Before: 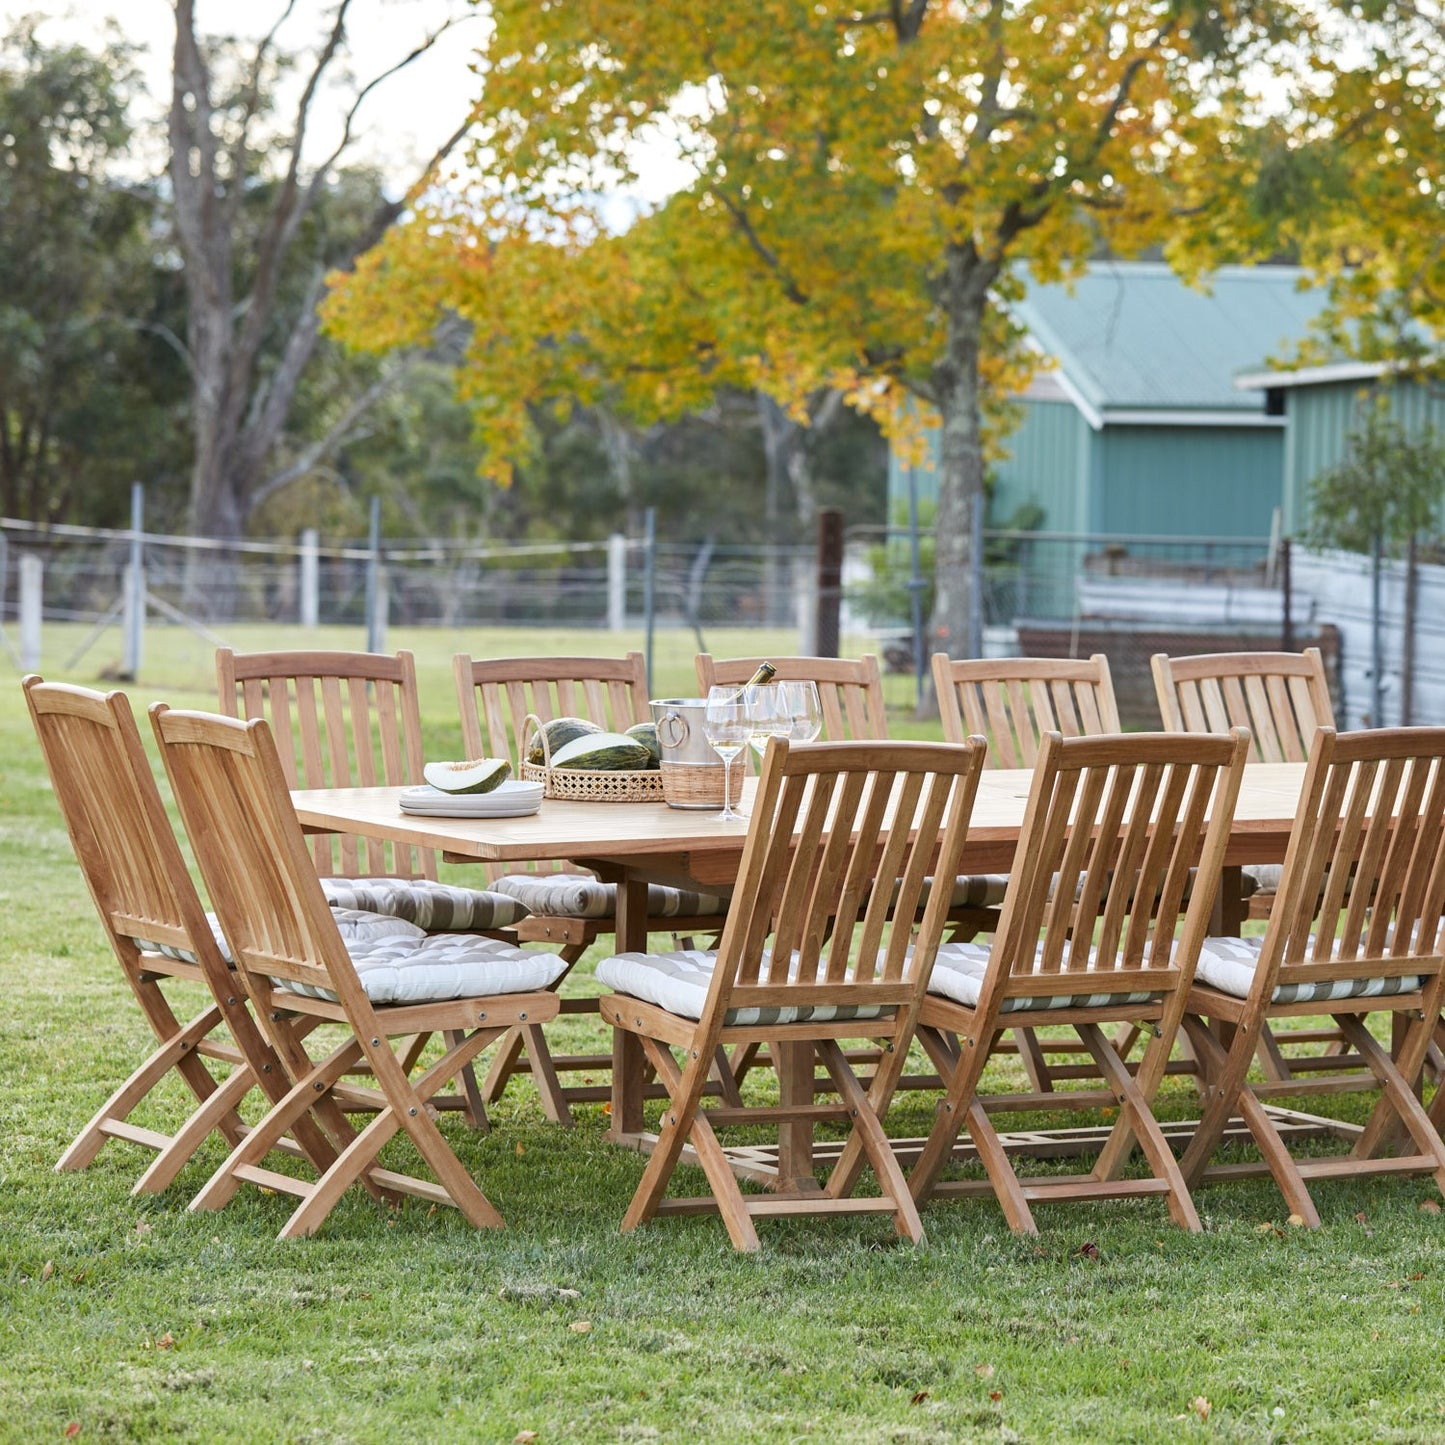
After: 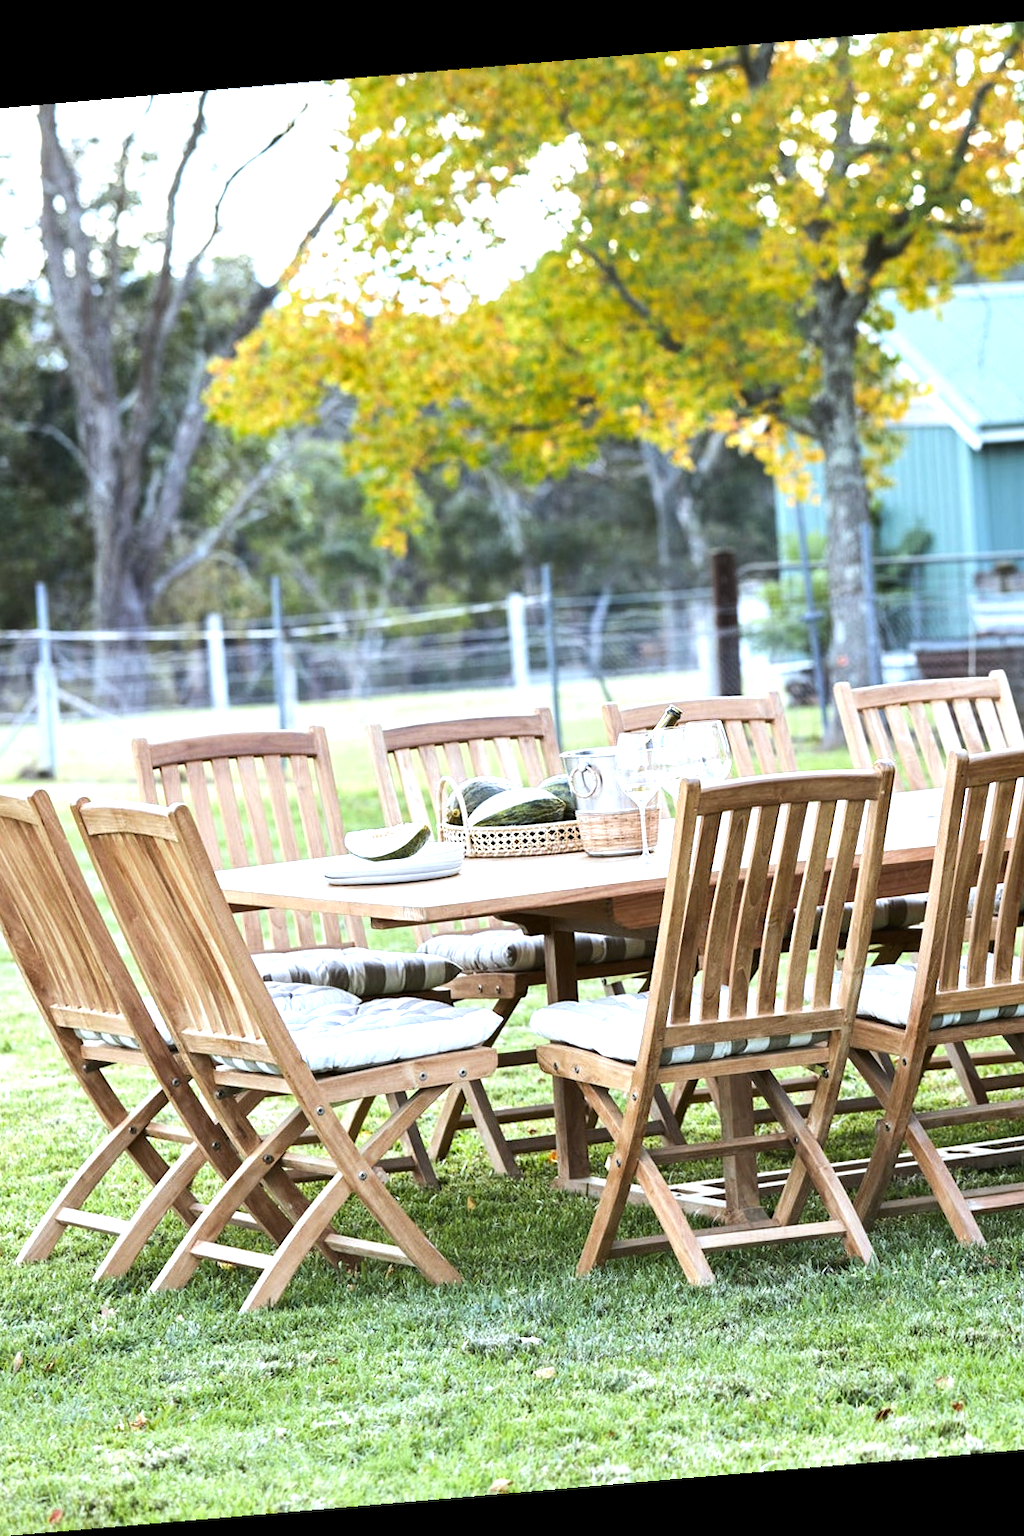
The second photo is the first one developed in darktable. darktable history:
white balance: red 0.924, blue 1.095
exposure: exposure 0.367 EV, compensate highlight preservation false
rotate and perspective: rotation -4.86°, automatic cropping off
tone equalizer: -8 EV -0.75 EV, -7 EV -0.7 EV, -6 EV -0.6 EV, -5 EV -0.4 EV, -3 EV 0.4 EV, -2 EV 0.6 EV, -1 EV 0.7 EV, +0 EV 0.75 EV, edges refinement/feathering 500, mask exposure compensation -1.57 EV, preserve details no
crop and rotate: left 8.786%, right 24.548%
